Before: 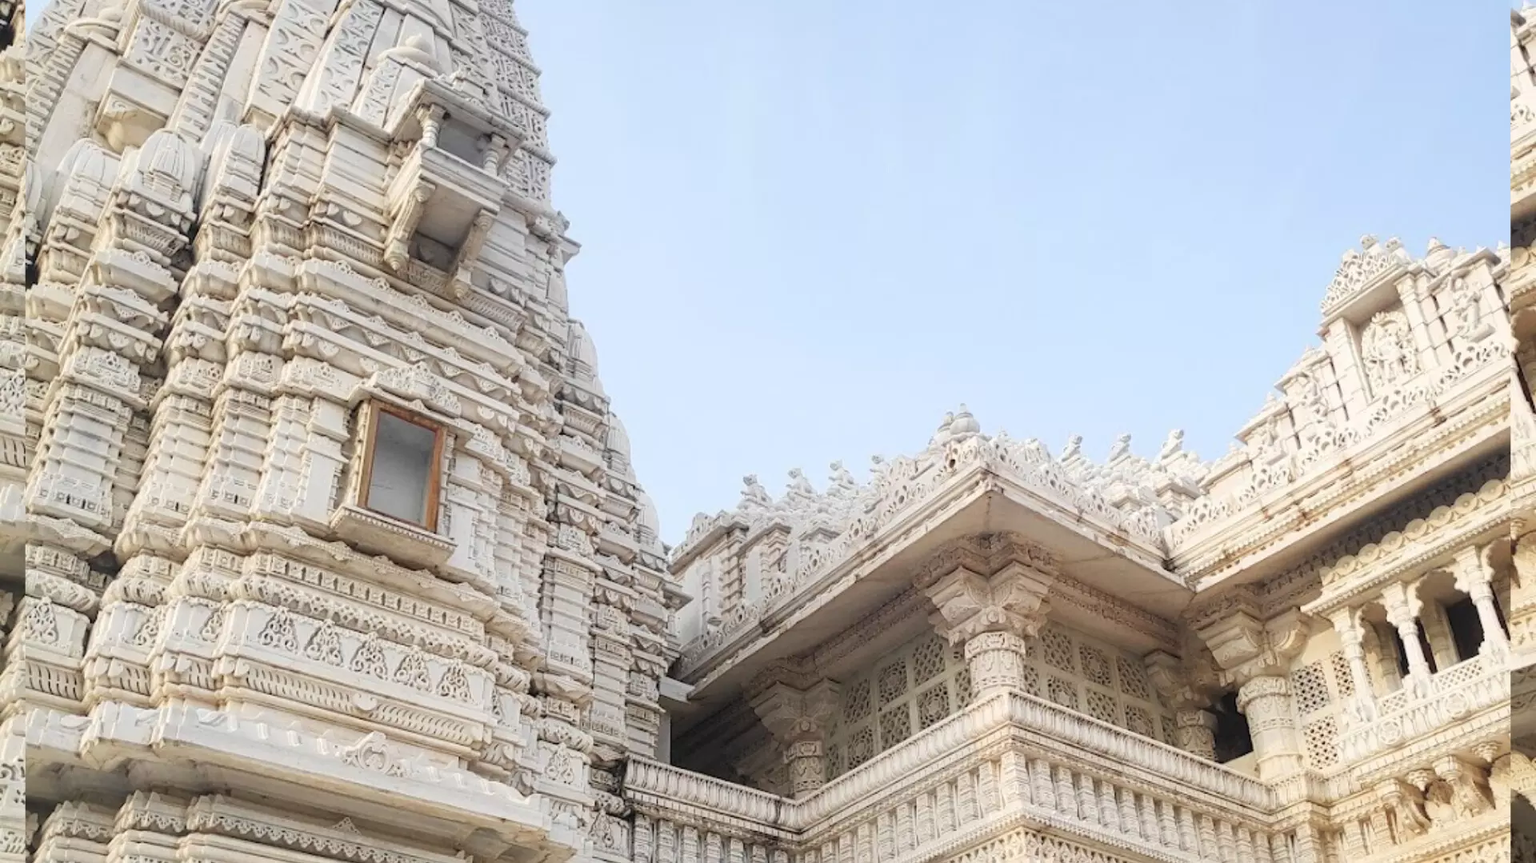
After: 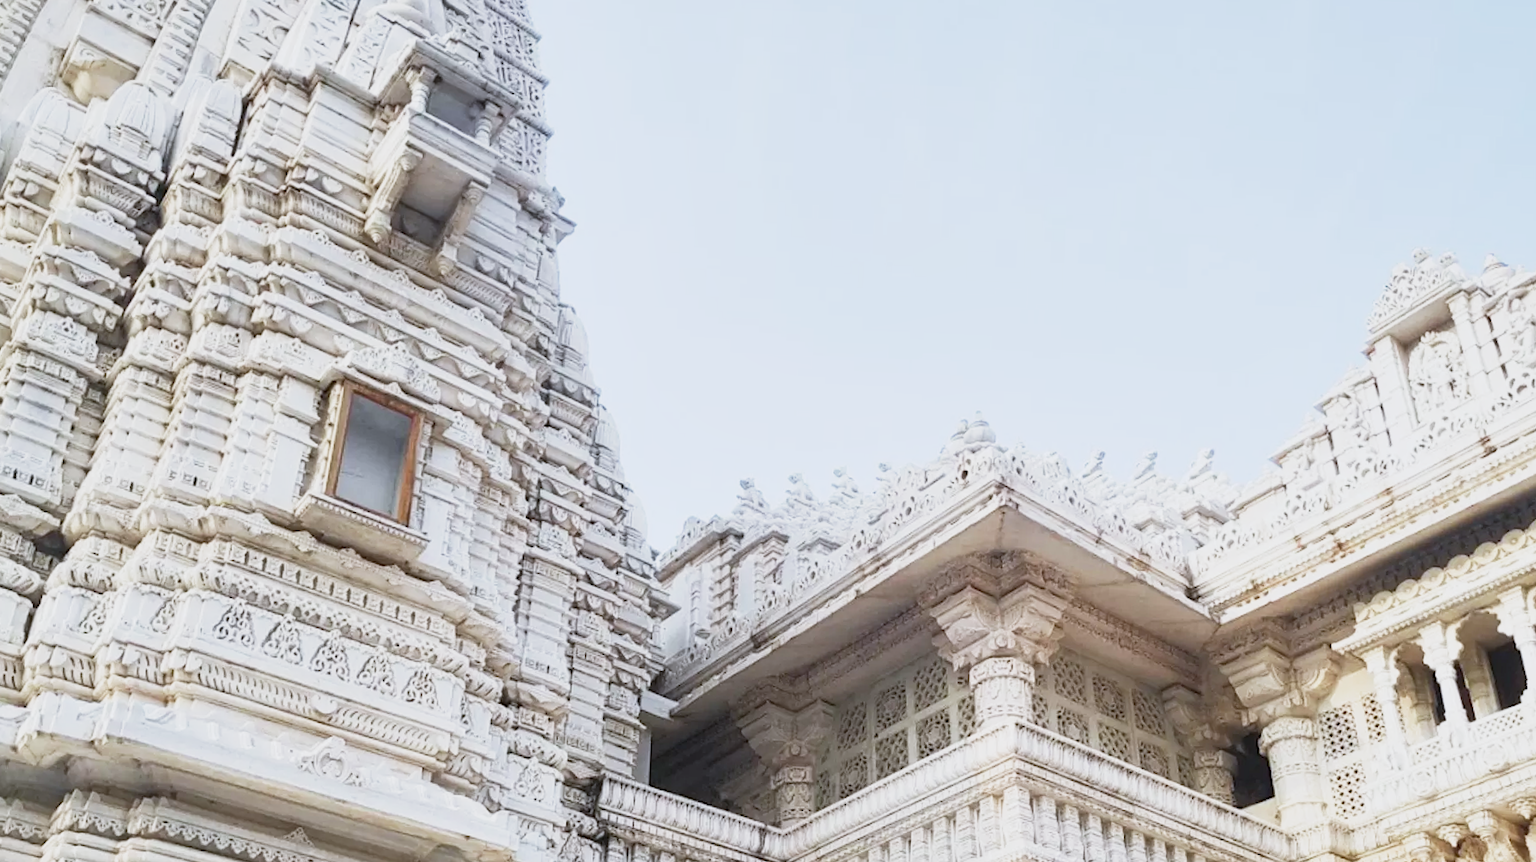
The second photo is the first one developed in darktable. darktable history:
base curve: curves: ch0 [(0, 0) (0.088, 0.125) (0.176, 0.251) (0.354, 0.501) (0.613, 0.749) (1, 0.877)], preserve colors none
shadows and highlights: shadows 32, highlights -32, soften with gaussian
crop and rotate: angle -2.38°
white balance: red 0.954, blue 1.079
